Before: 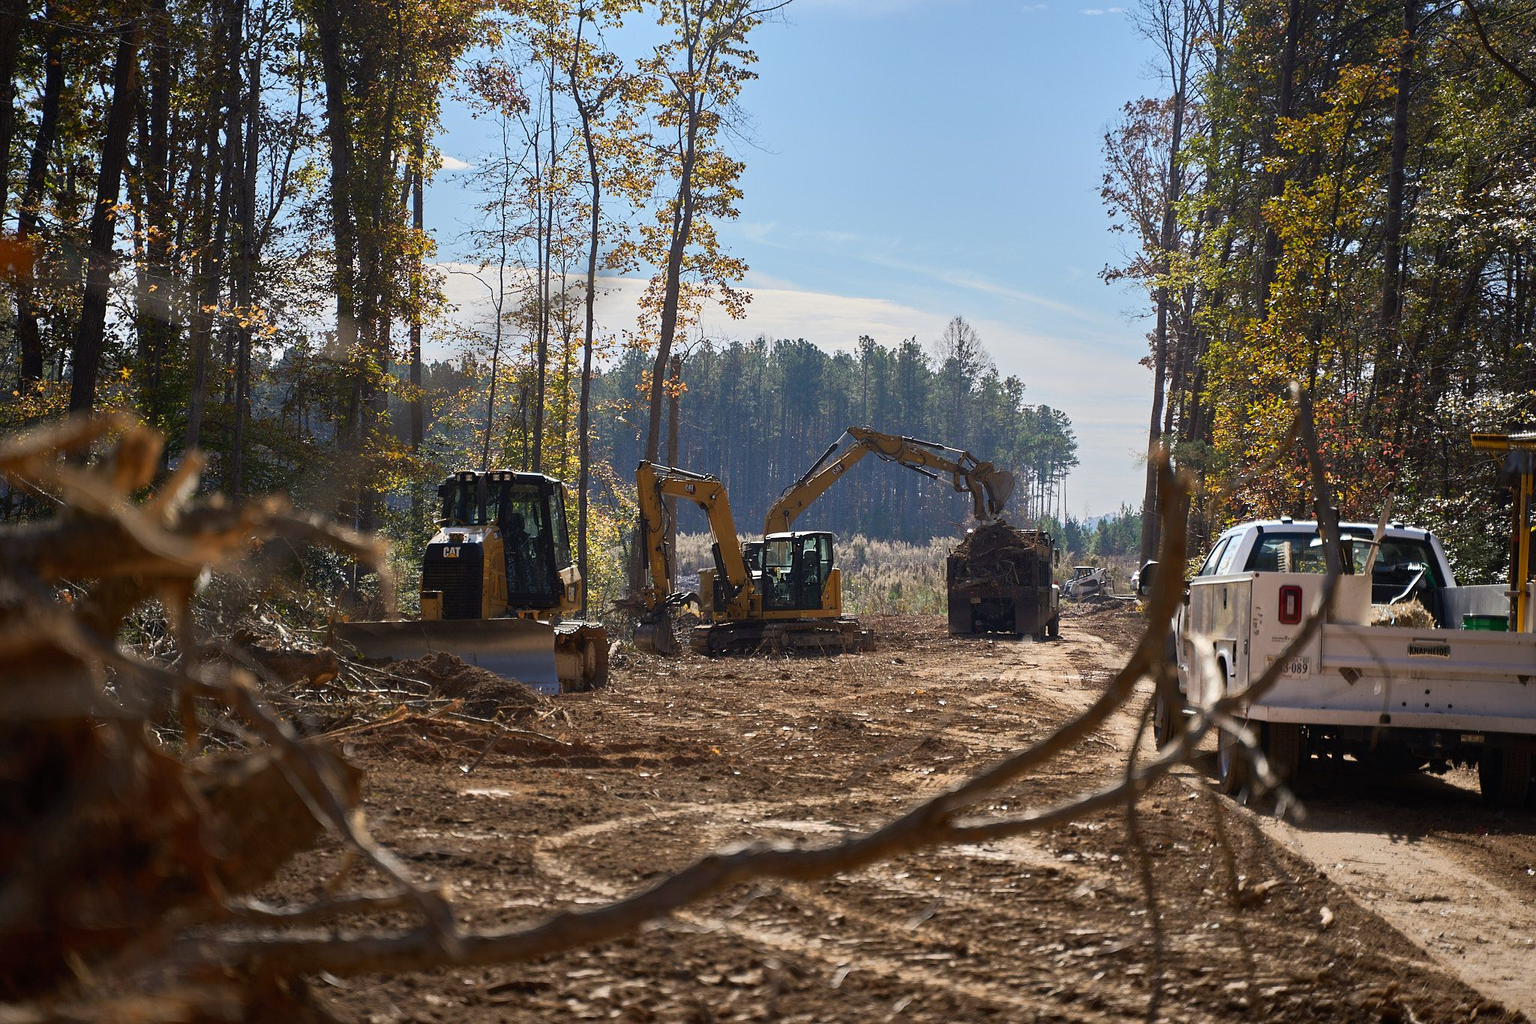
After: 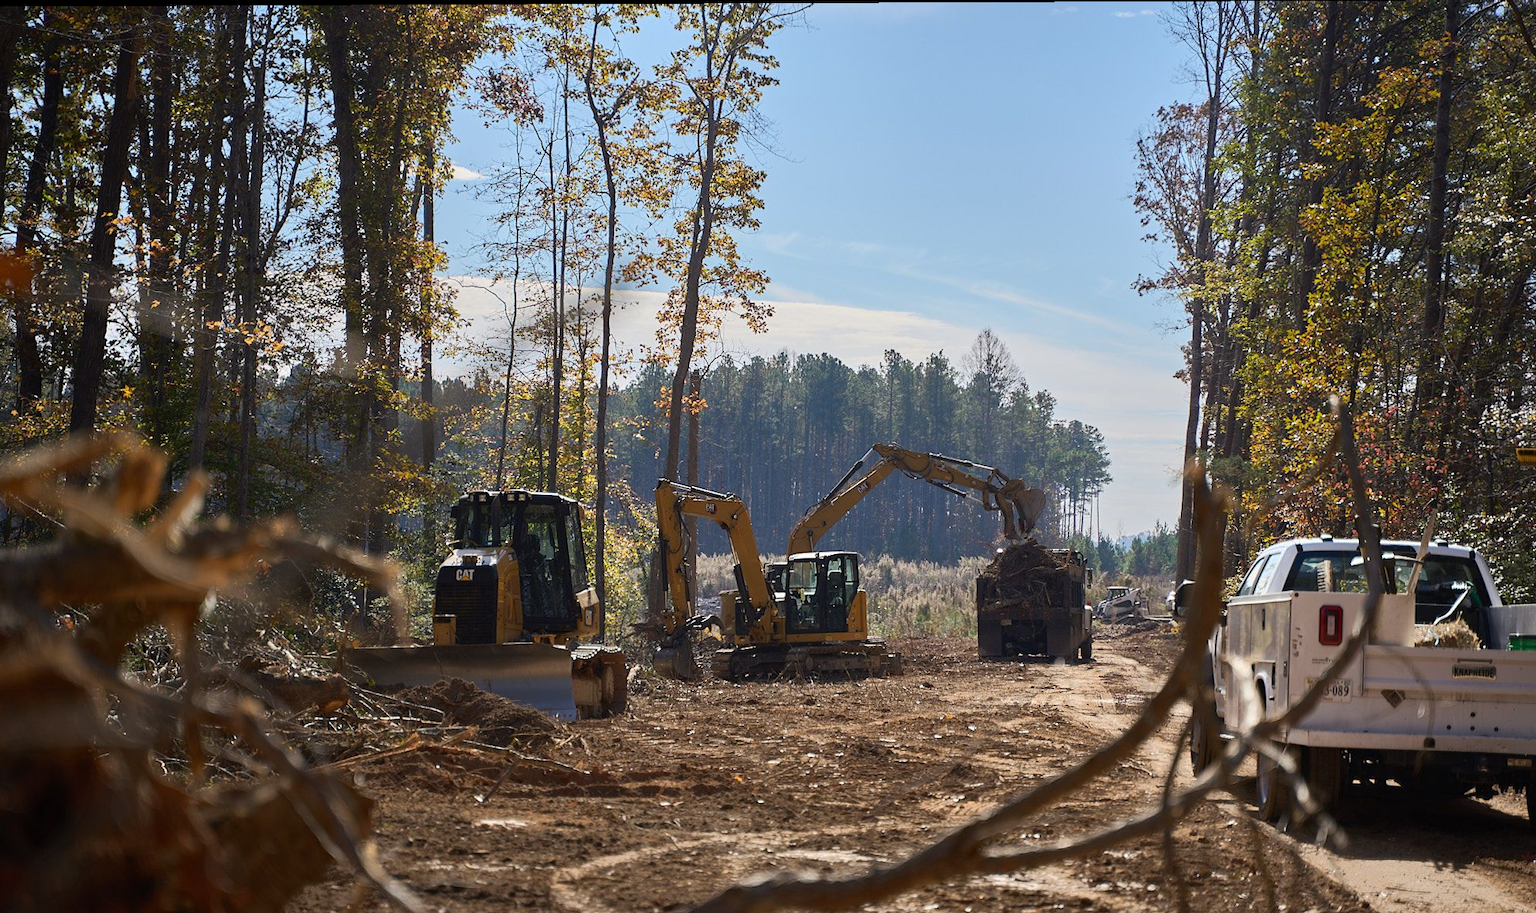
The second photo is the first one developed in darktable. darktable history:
exposure: compensate highlight preservation false
crop and rotate: angle 0.252°, left 0.27%, right 3.09%, bottom 14.066%
